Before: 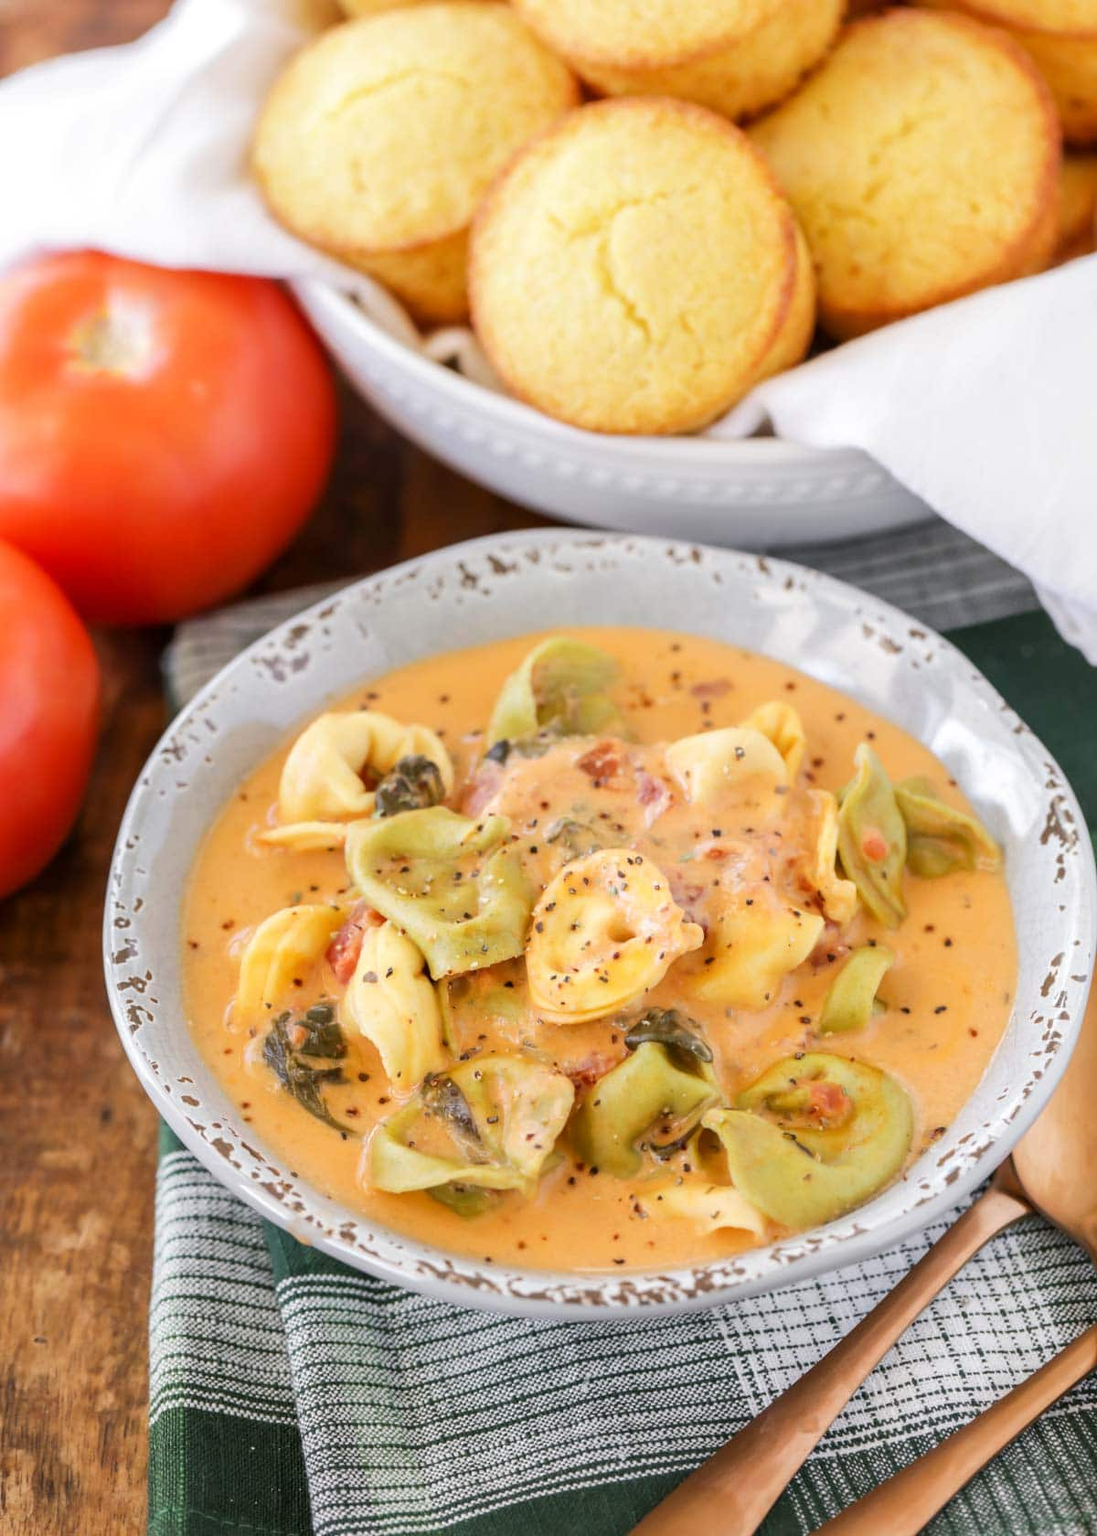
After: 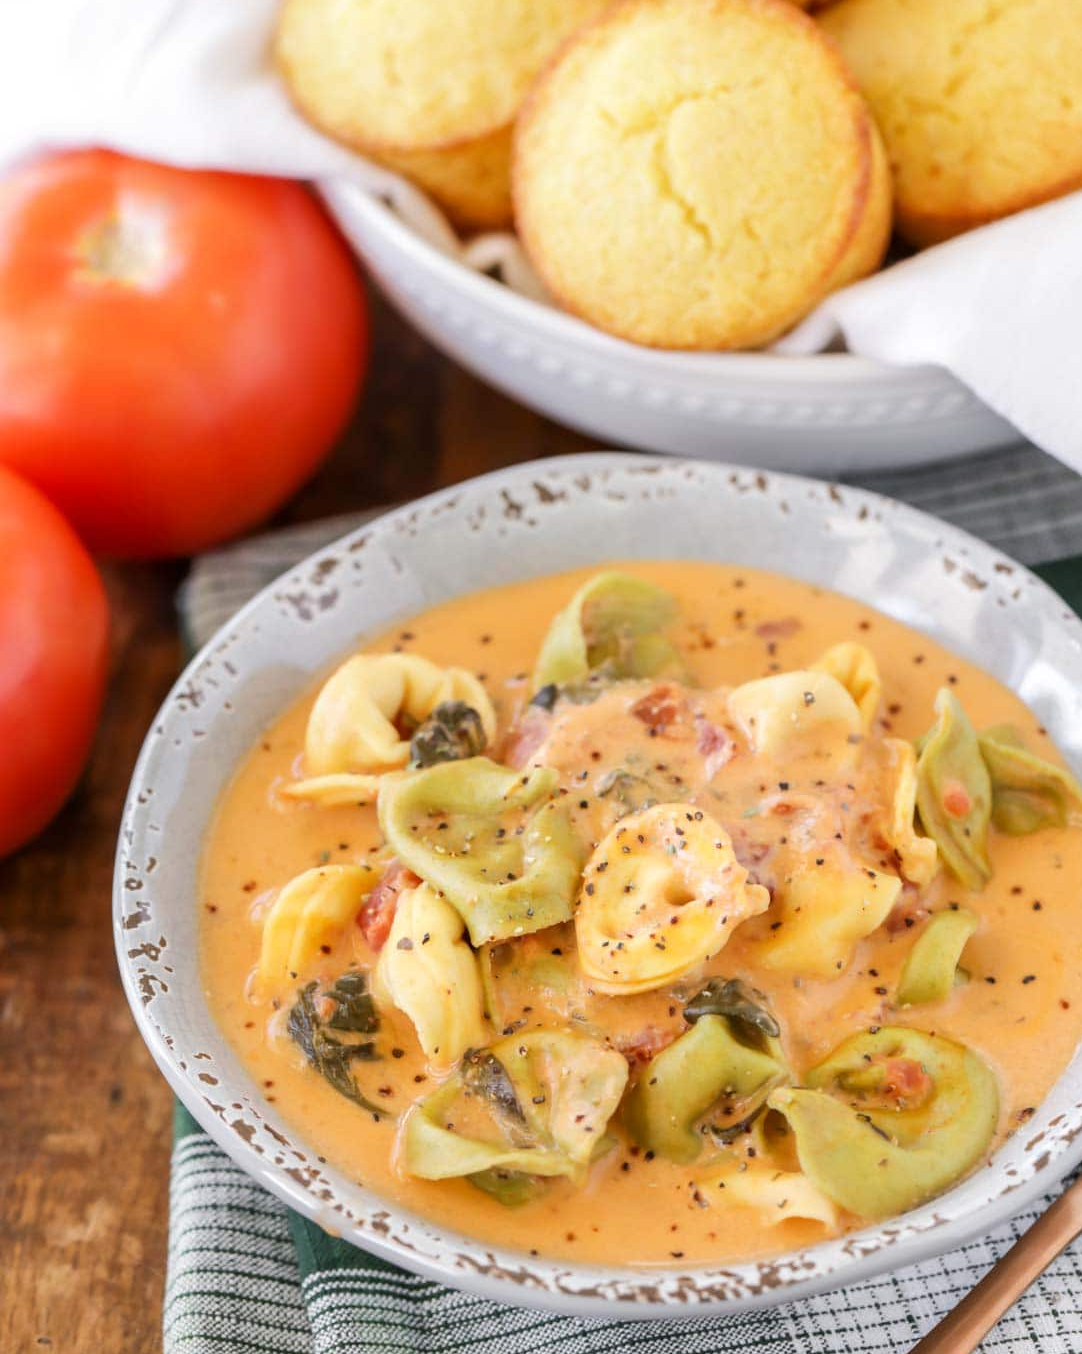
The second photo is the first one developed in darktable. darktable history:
crop: top 7.474%, right 9.756%, bottom 11.912%
